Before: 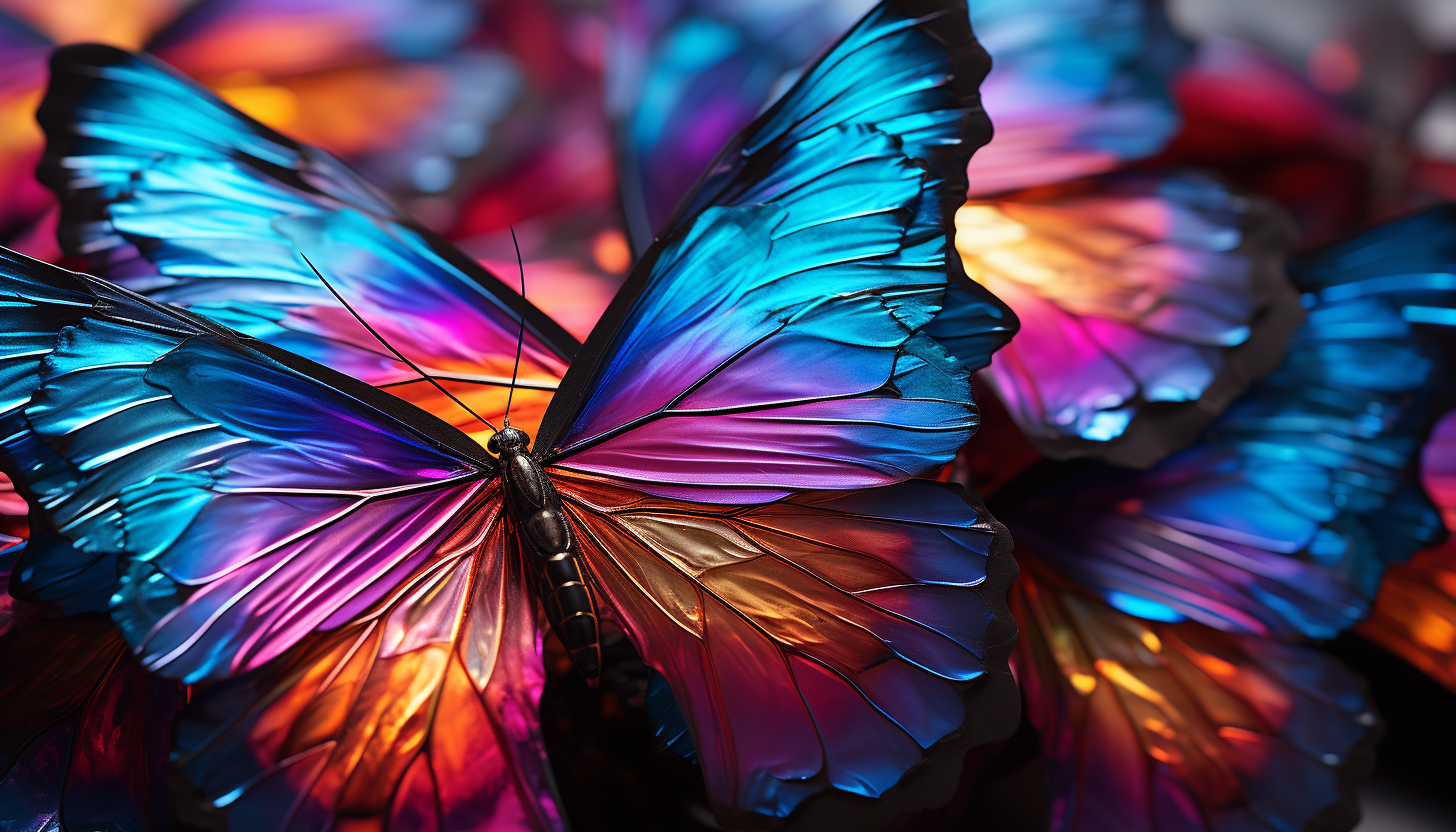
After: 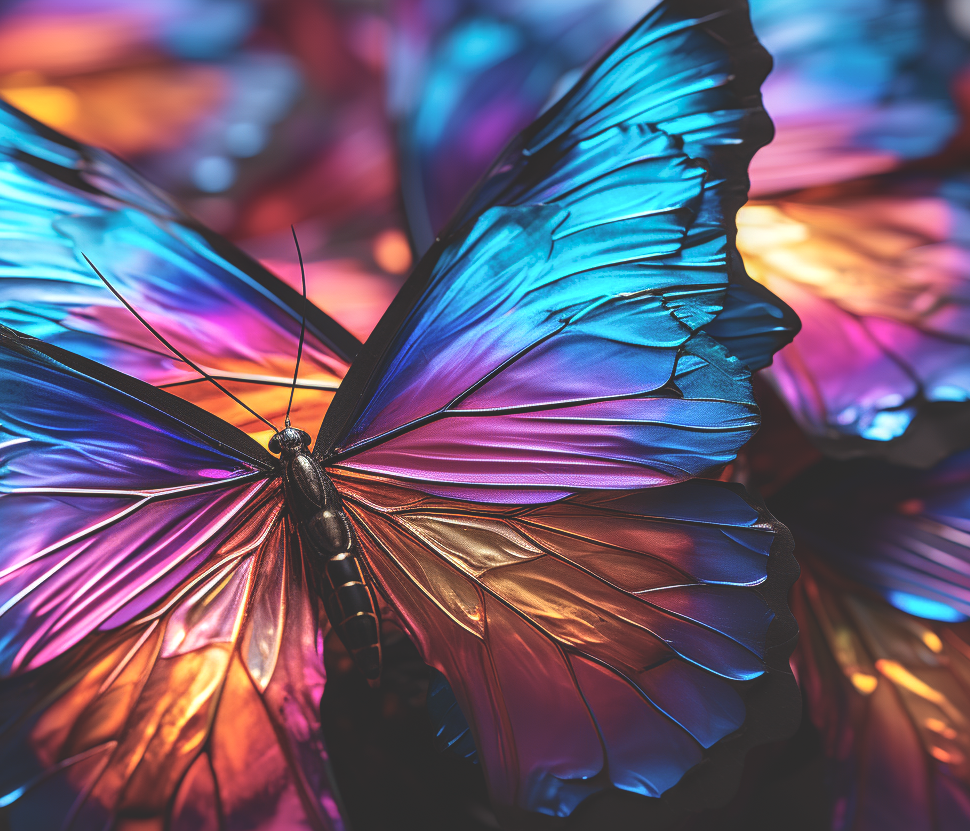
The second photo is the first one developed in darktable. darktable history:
color zones: curves: ch1 [(0.077, 0.436) (0.25, 0.5) (0.75, 0.5)]
local contrast: detail 130%
exposure: black level correction -0.028, compensate highlight preservation false
crop and rotate: left 15.055%, right 18.278%
velvia: on, module defaults
